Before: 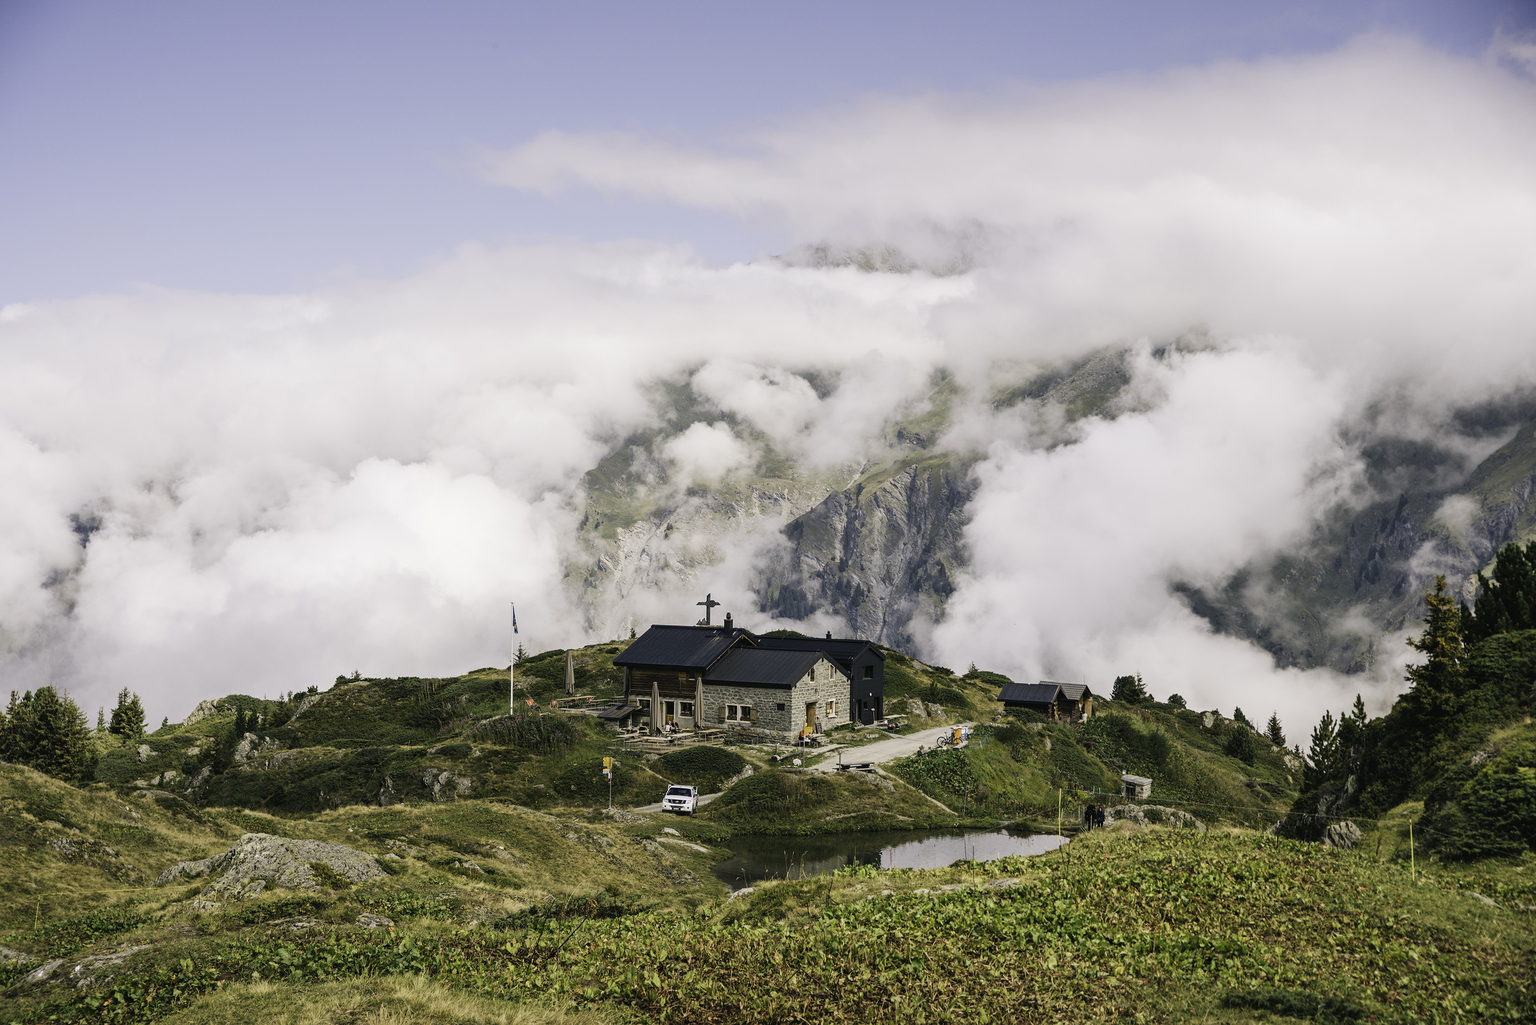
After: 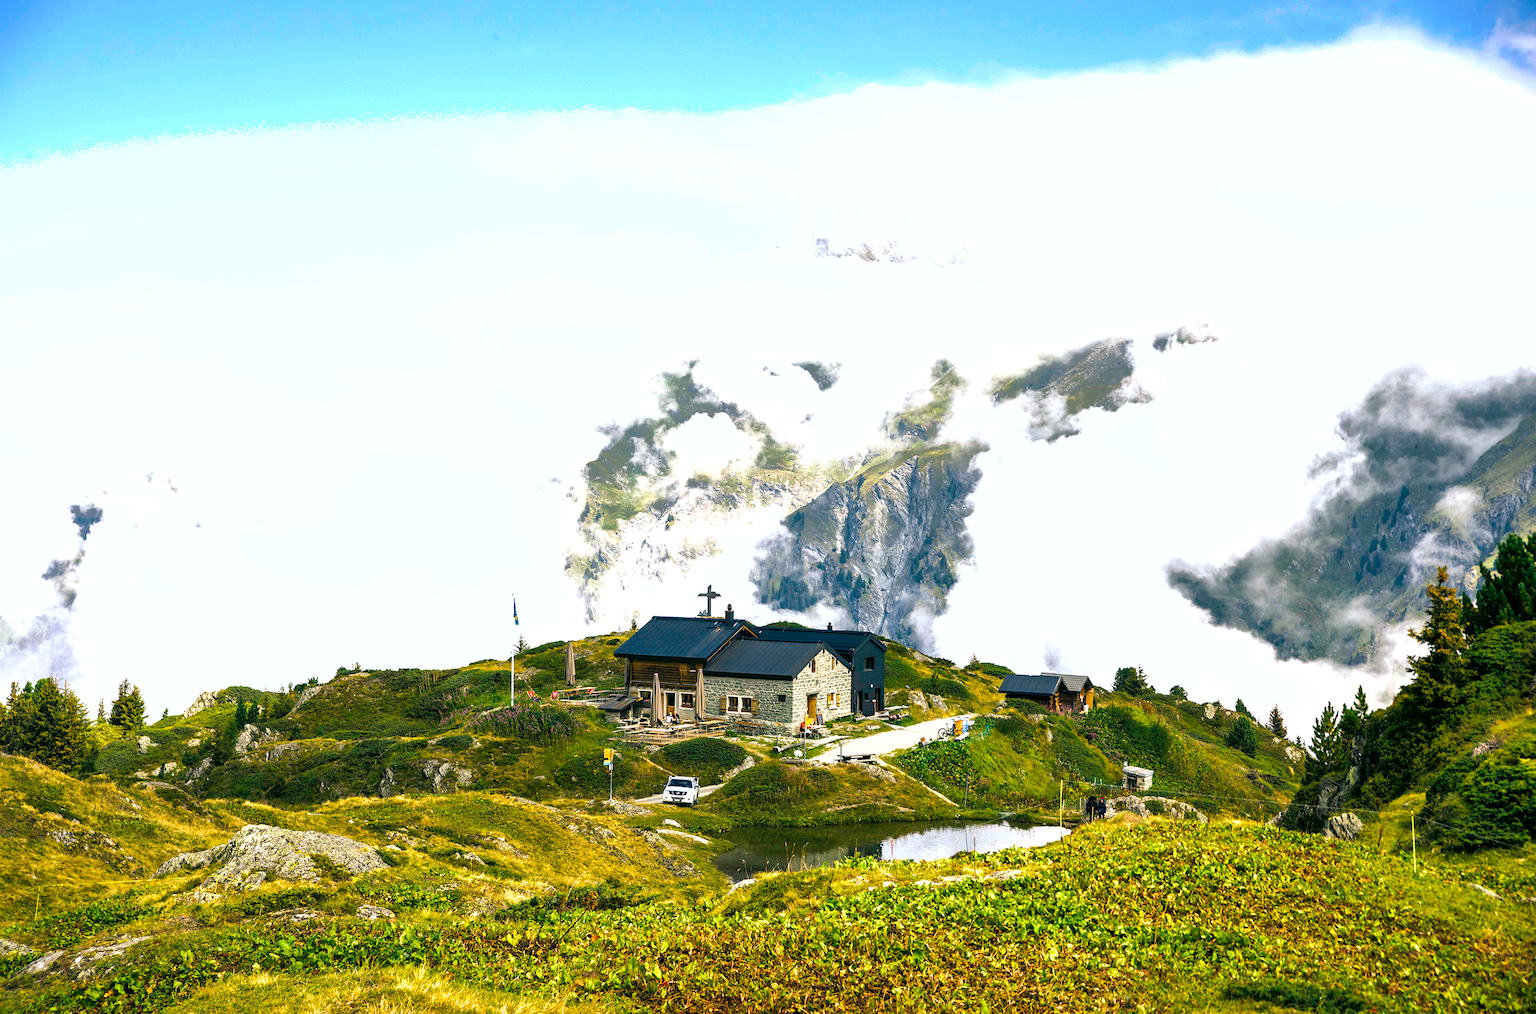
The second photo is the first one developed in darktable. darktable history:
shadows and highlights: on, module defaults
exposure: exposure 0.492 EV, compensate highlight preservation false
crop: top 0.902%, right 0.099%
color calibration: illuminant as shot in camera, x 0.359, y 0.363, temperature 4573.44 K, gamut compression 0.991
color balance rgb: global offset › luminance -0.468%, linear chroma grading › global chroma 14.716%, perceptual saturation grading › global saturation 19.294%, perceptual brilliance grading › global brilliance 15.352%, perceptual brilliance grading › shadows -34.63%, global vibrance 25.455%
